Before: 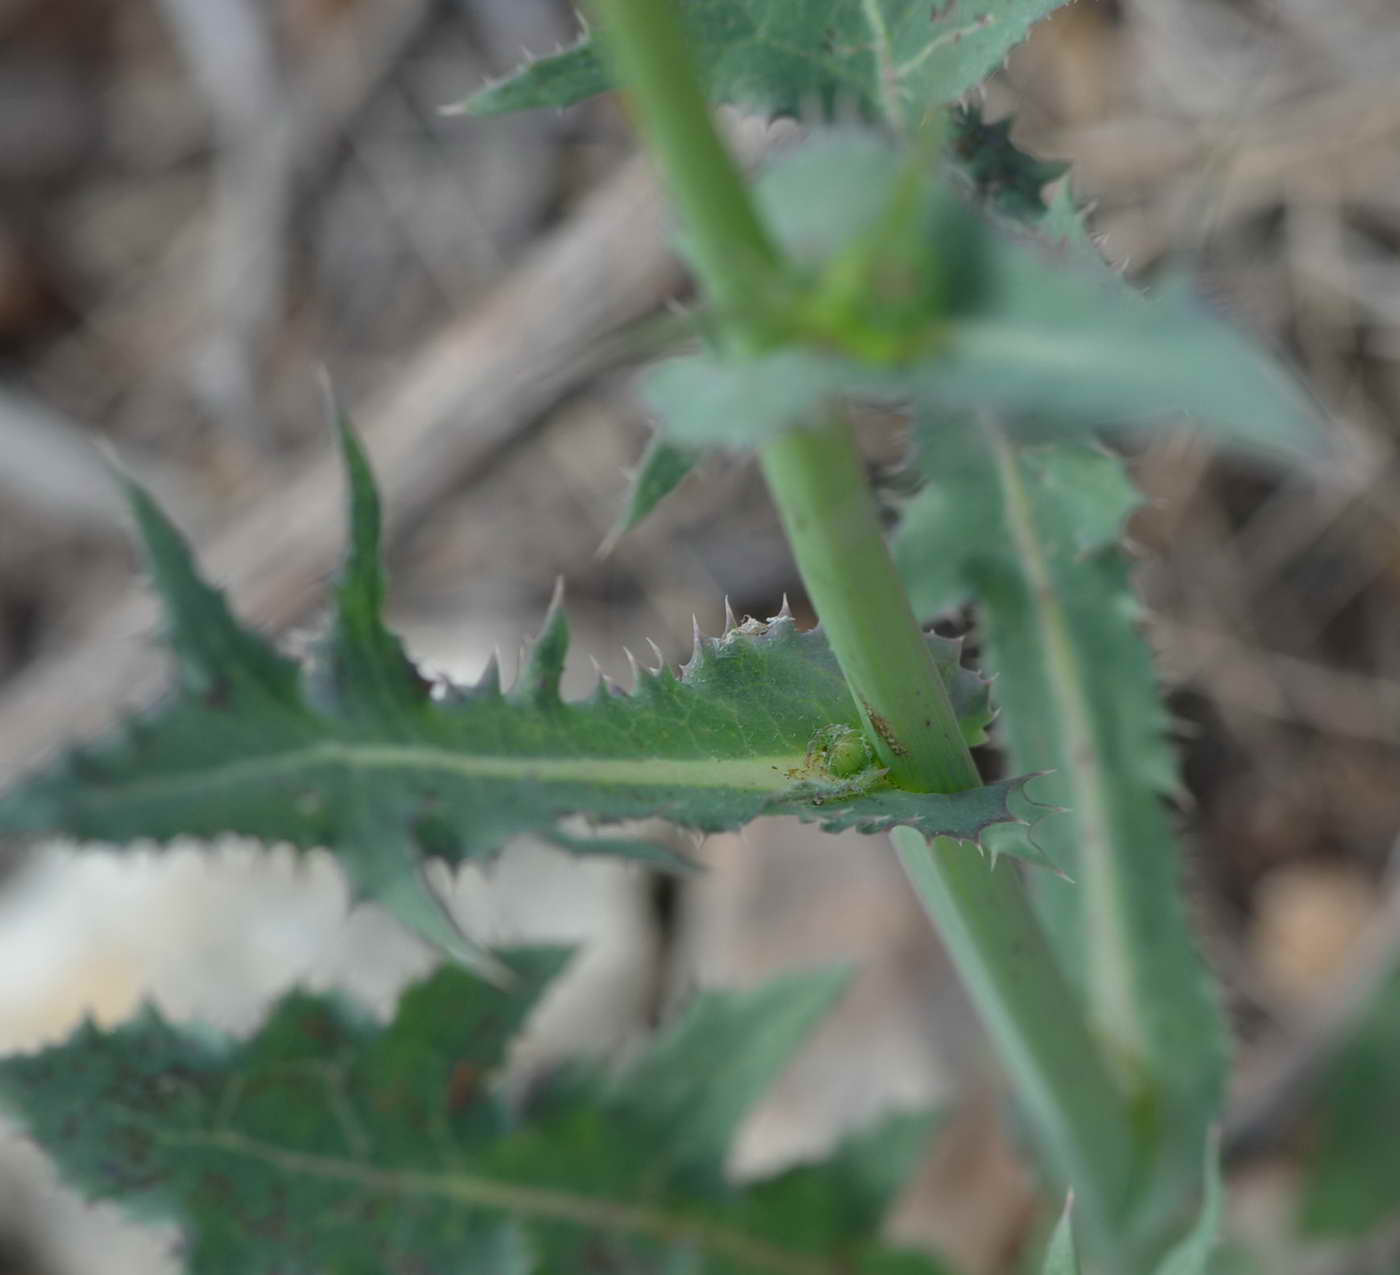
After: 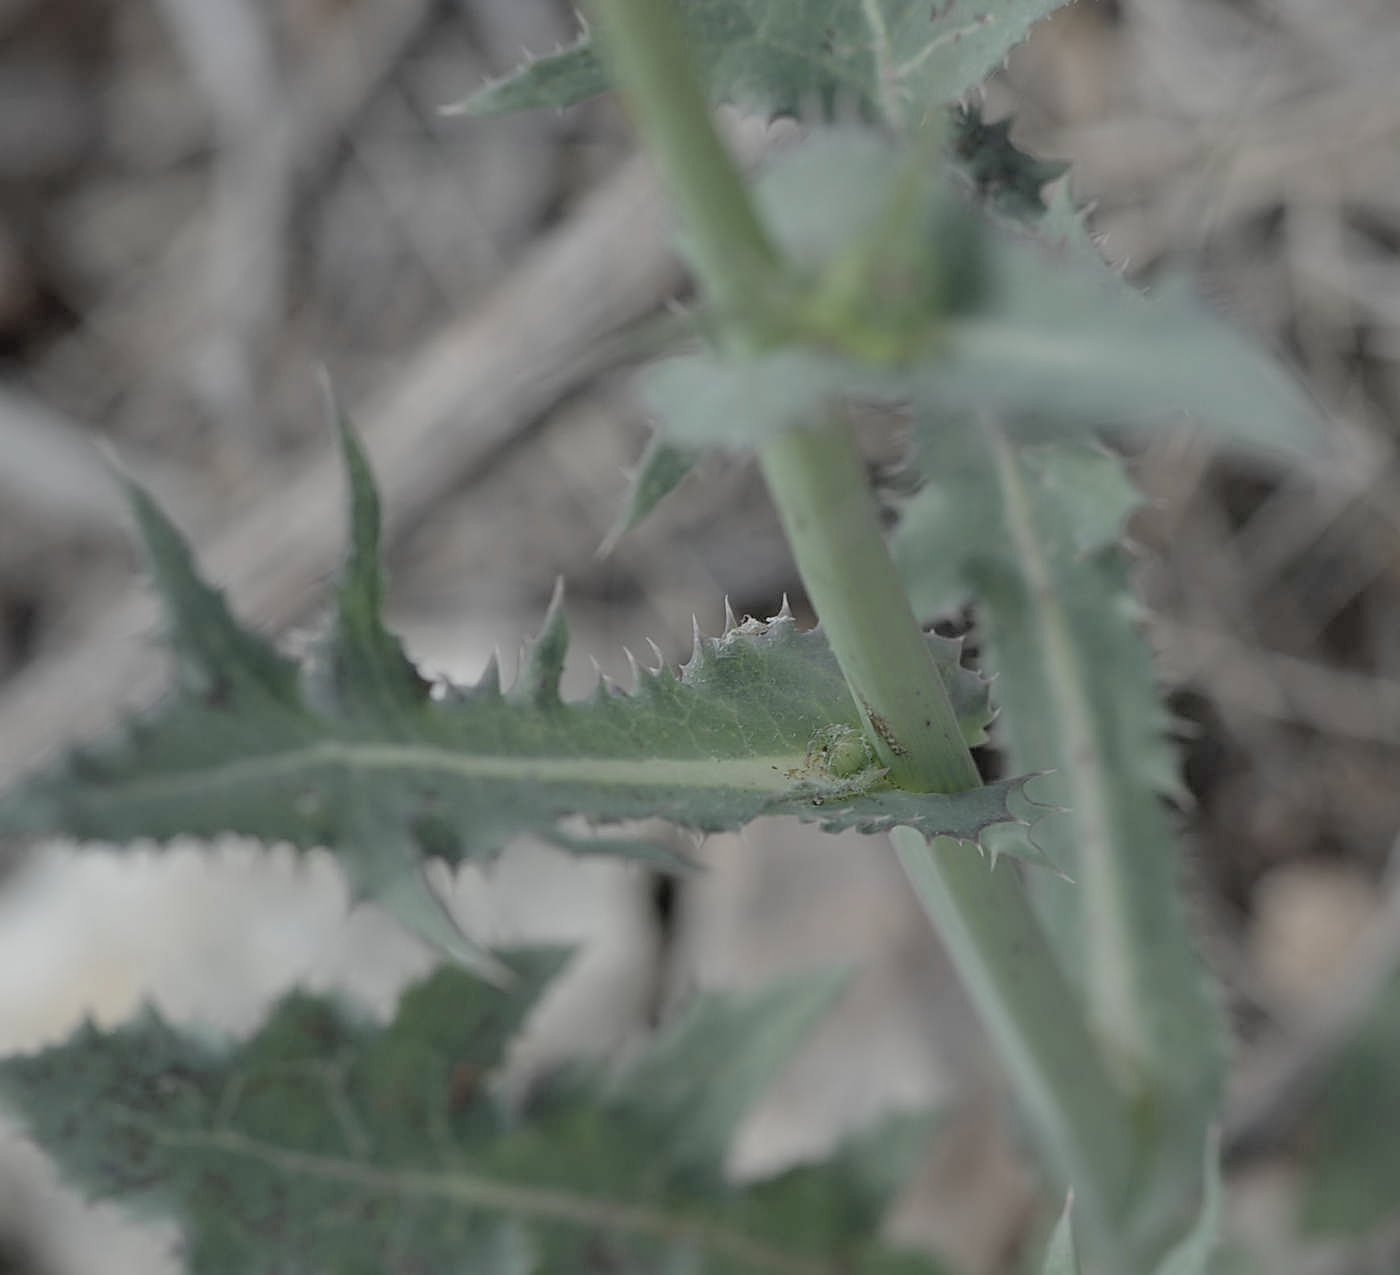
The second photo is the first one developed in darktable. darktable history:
contrast brightness saturation: brightness 0.18, saturation -0.5
sharpen: on, module defaults
exposure: black level correction 0.009, exposure -0.637 EV, compensate highlight preservation false
